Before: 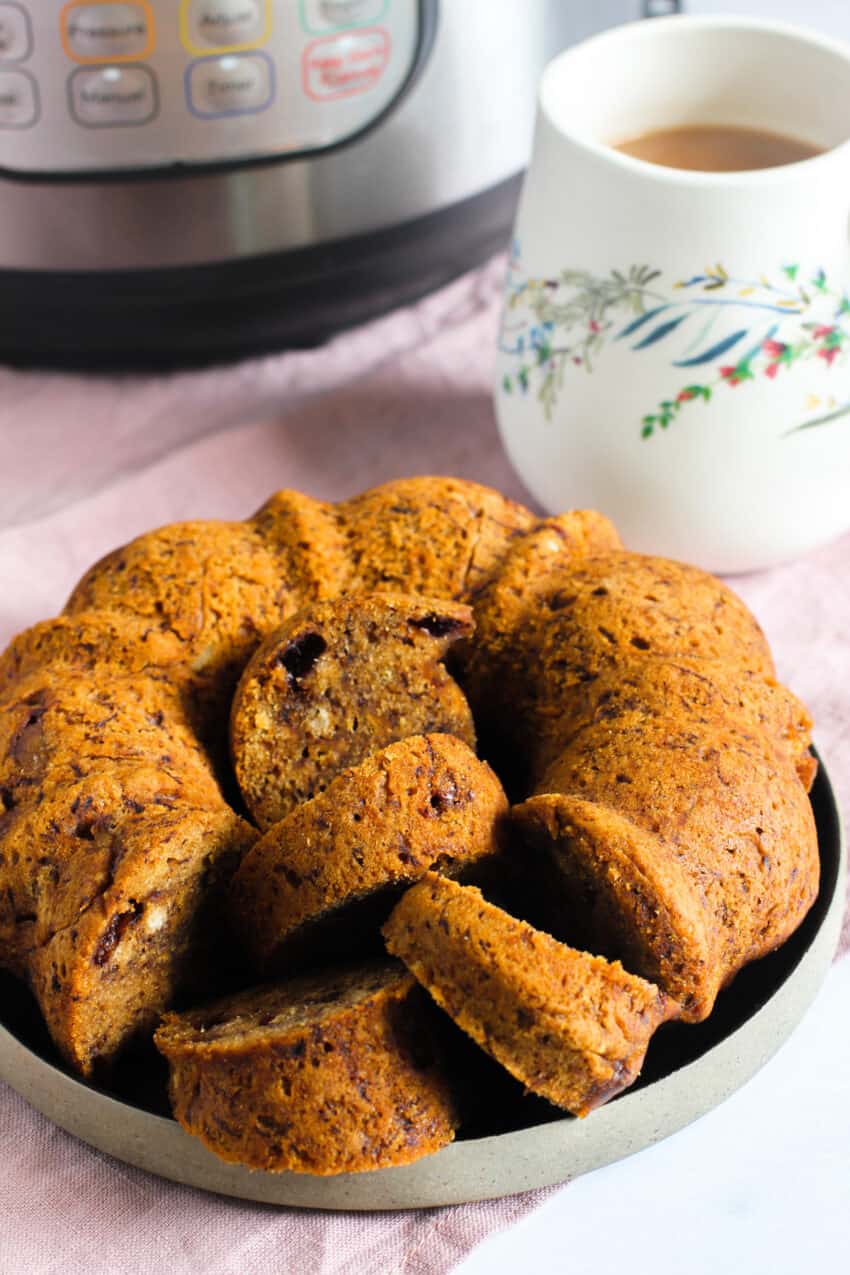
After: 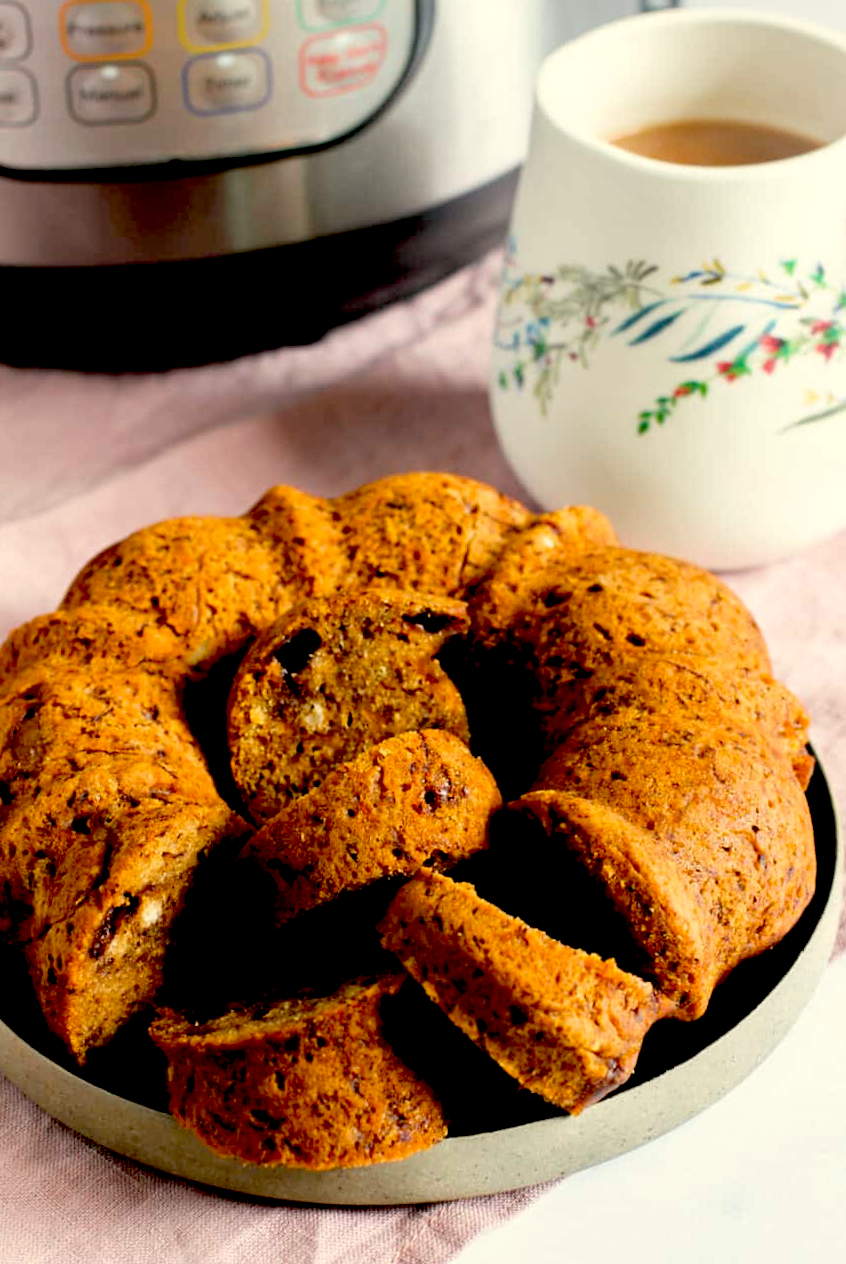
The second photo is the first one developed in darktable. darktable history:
rotate and perspective: rotation 0.192°, lens shift (horizontal) -0.015, crop left 0.005, crop right 0.996, crop top 0.006, crop bottom 0.99
white balance: red 1.029, blue 0.92
exposure: black level correction 0.047, exposure 0.013 EV, compensate highlight preservation false
